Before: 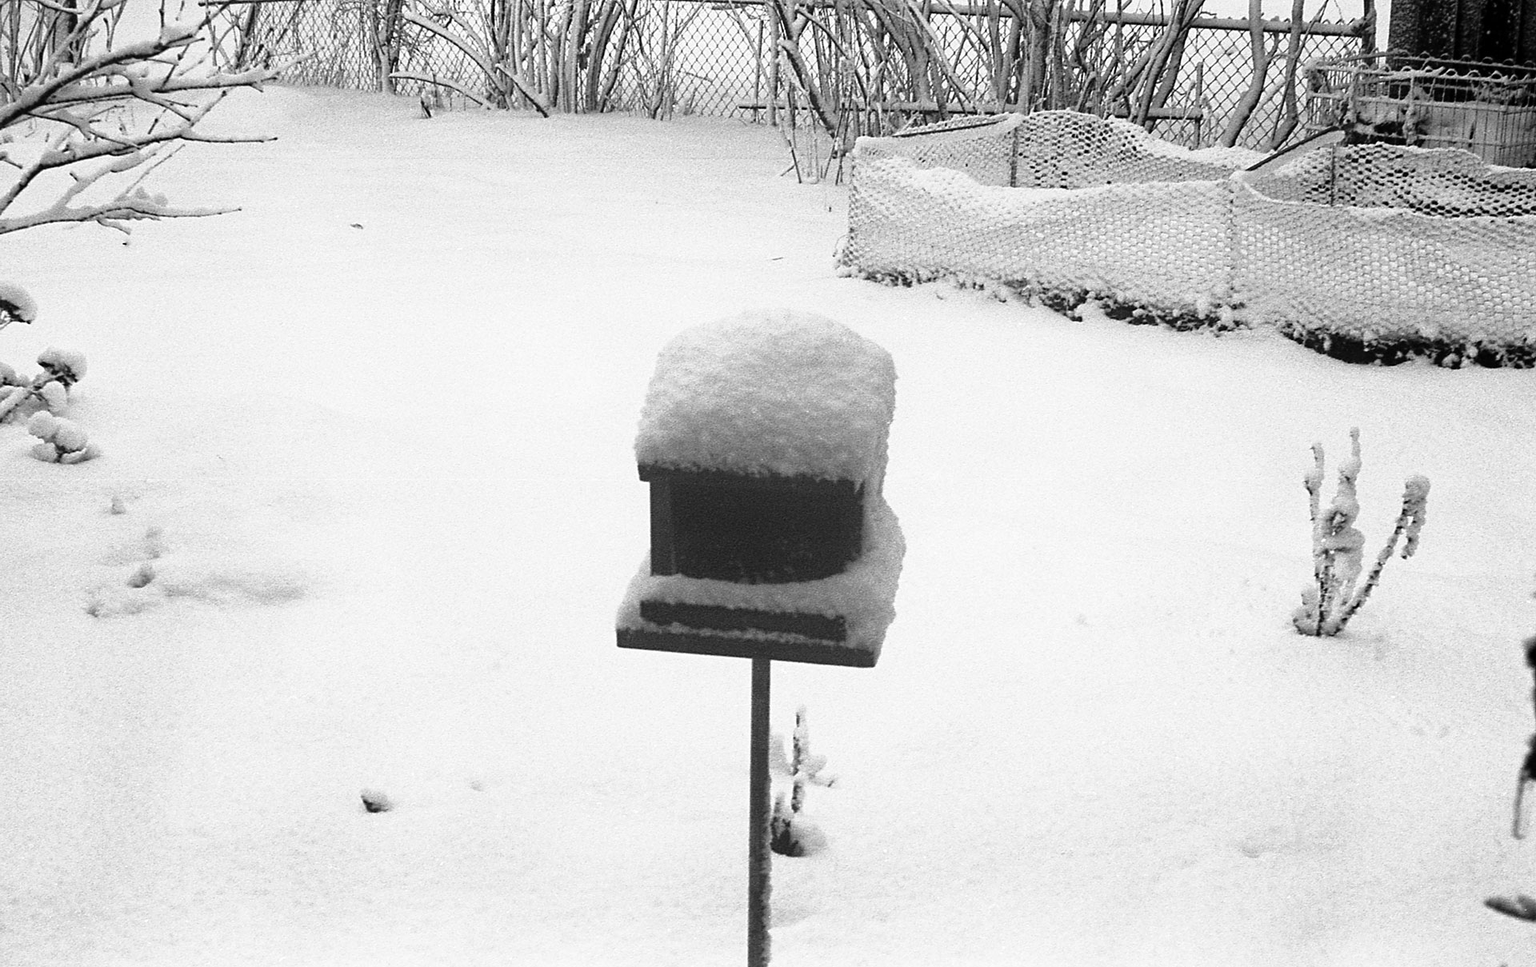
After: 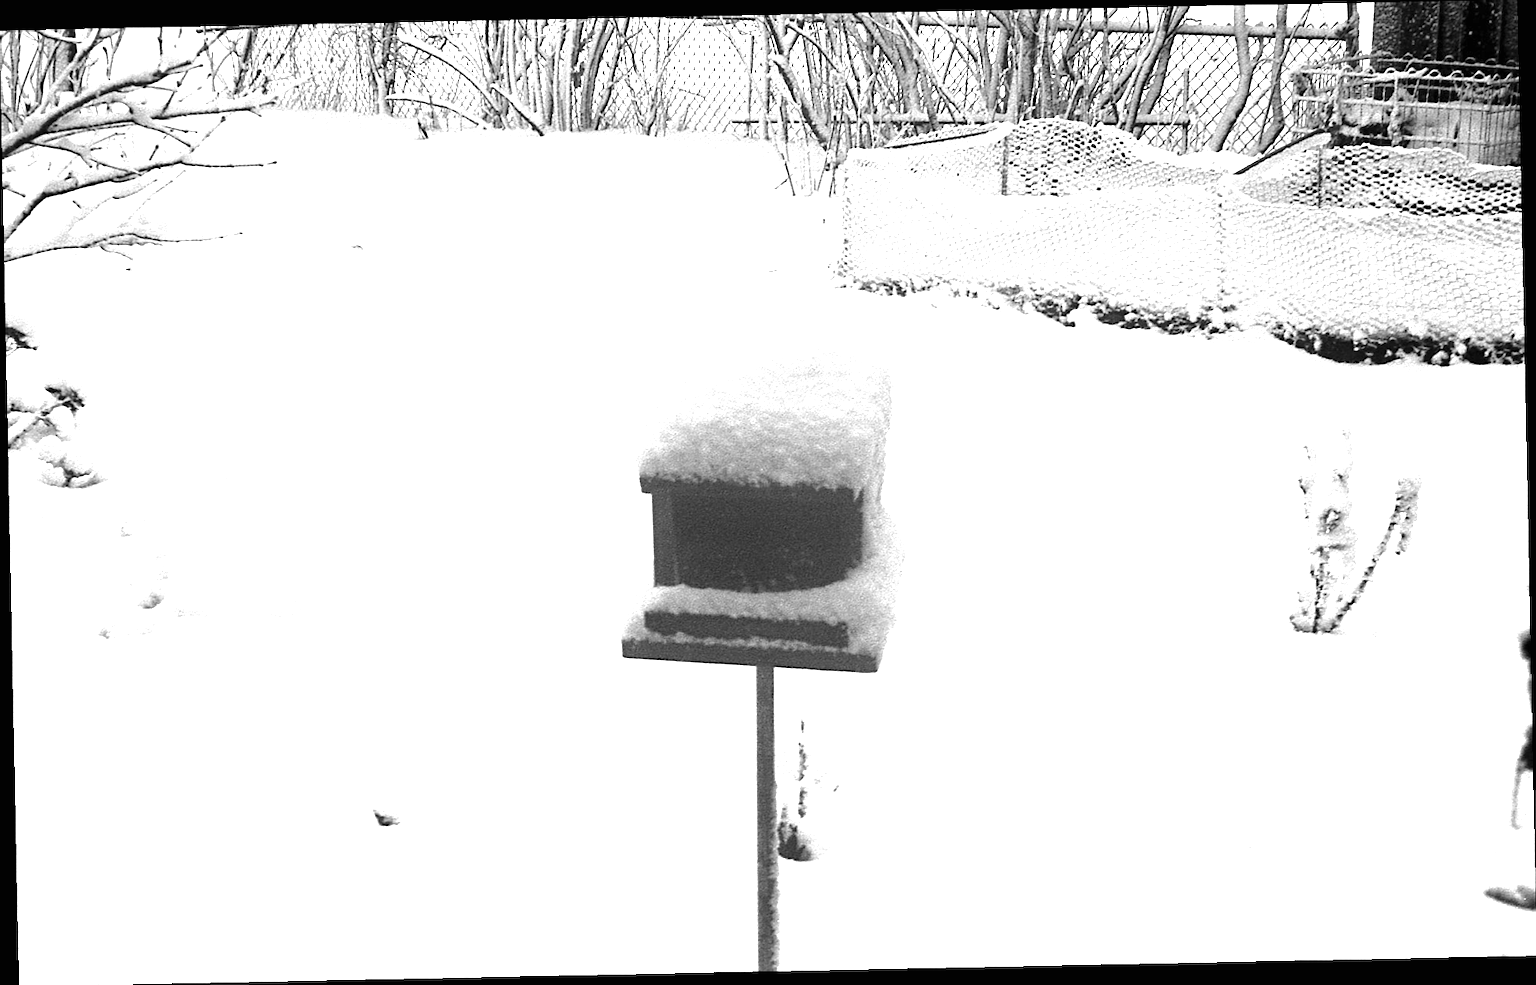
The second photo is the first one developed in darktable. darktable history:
tone equalizer: on, module defaults
exposure: black level correction 0, exposure 1.125 EV, compensate exposure bias true, compensate highlight preservation false
rotate and perspective: rotation -1.17°, automatic cropping off
monochrome: on, module defaults
